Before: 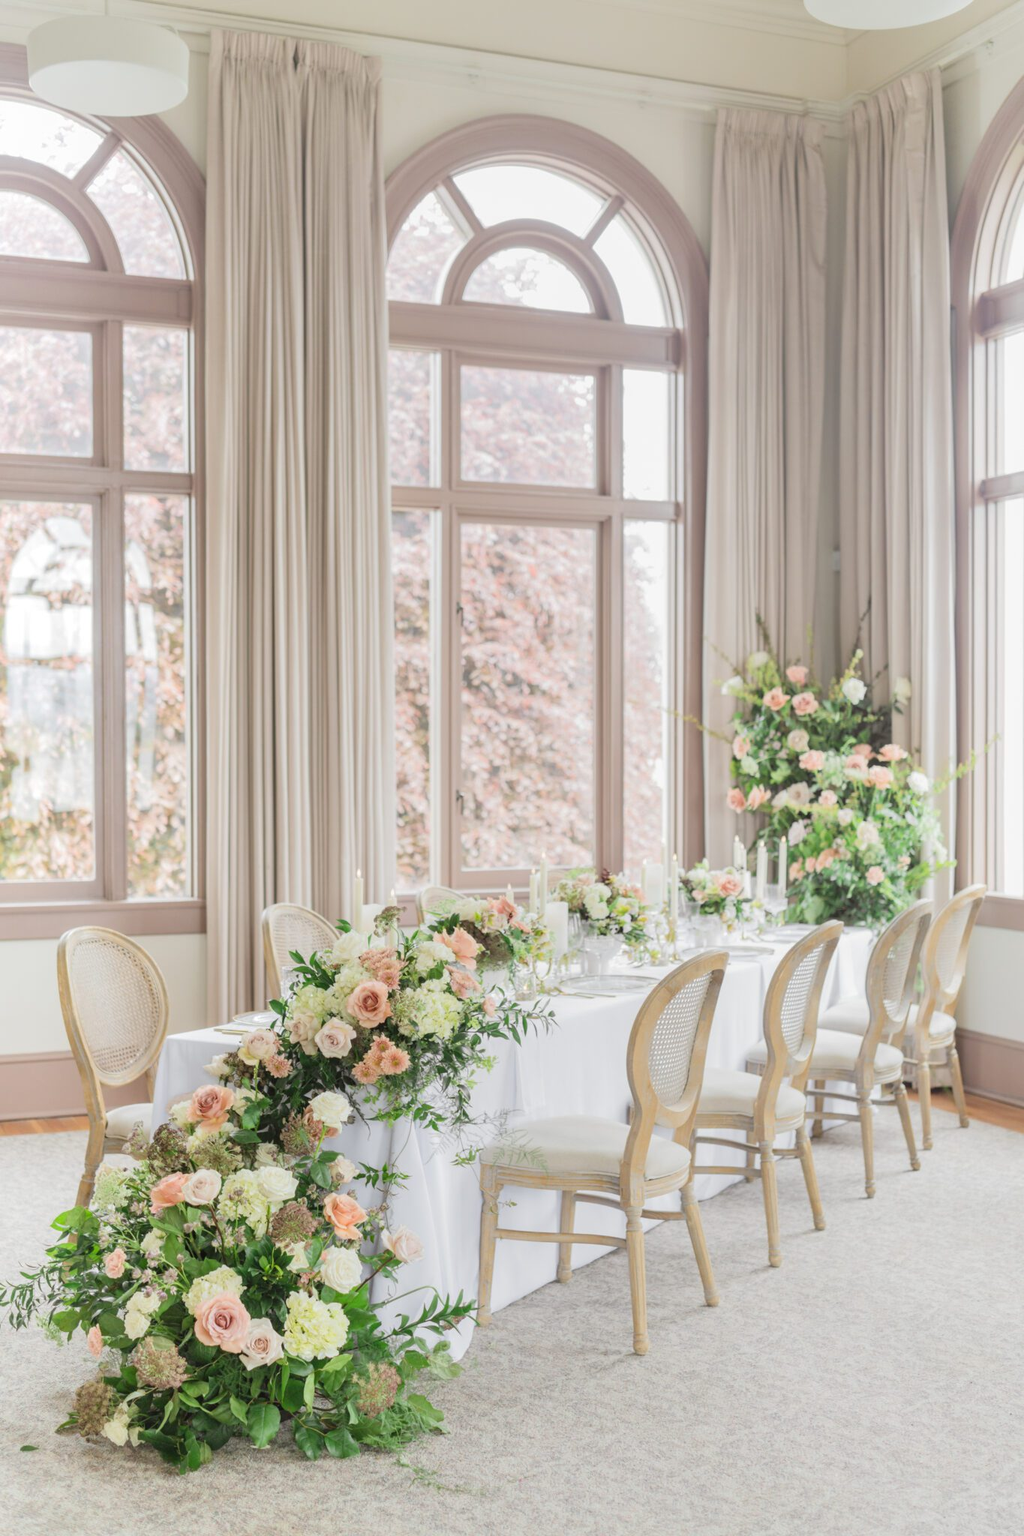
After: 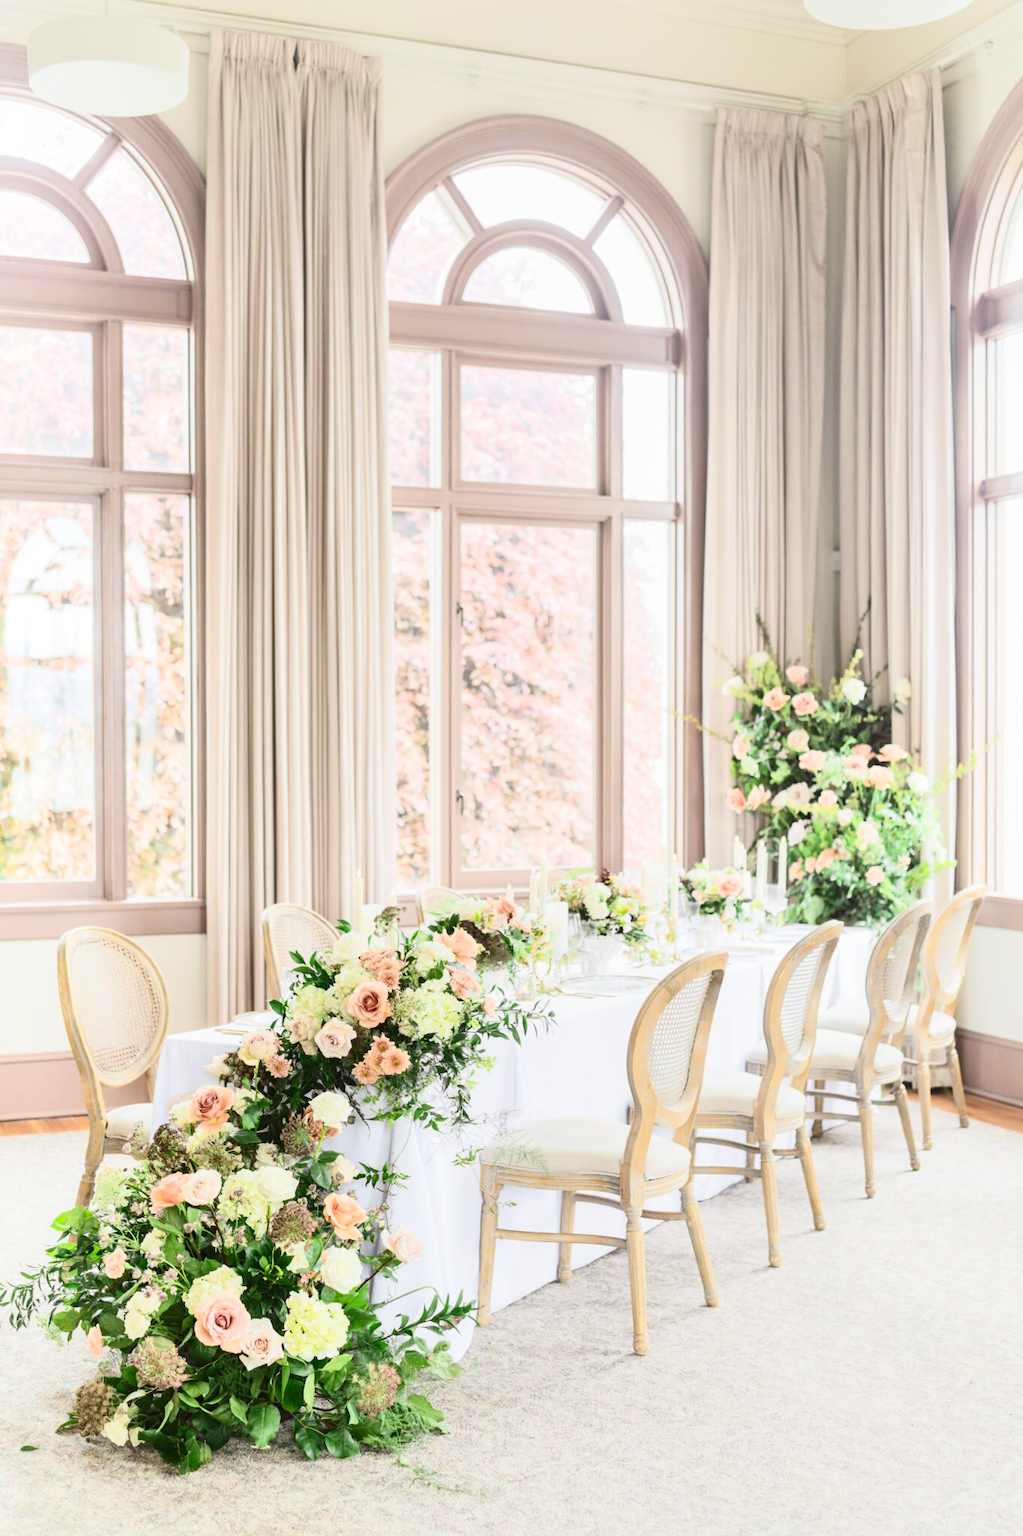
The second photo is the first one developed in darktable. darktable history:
contrast brightness saturation: contrast 0.4, brightness 0.1, saturation 0.21
shadows and highlights: shadows 25, highlights -25
